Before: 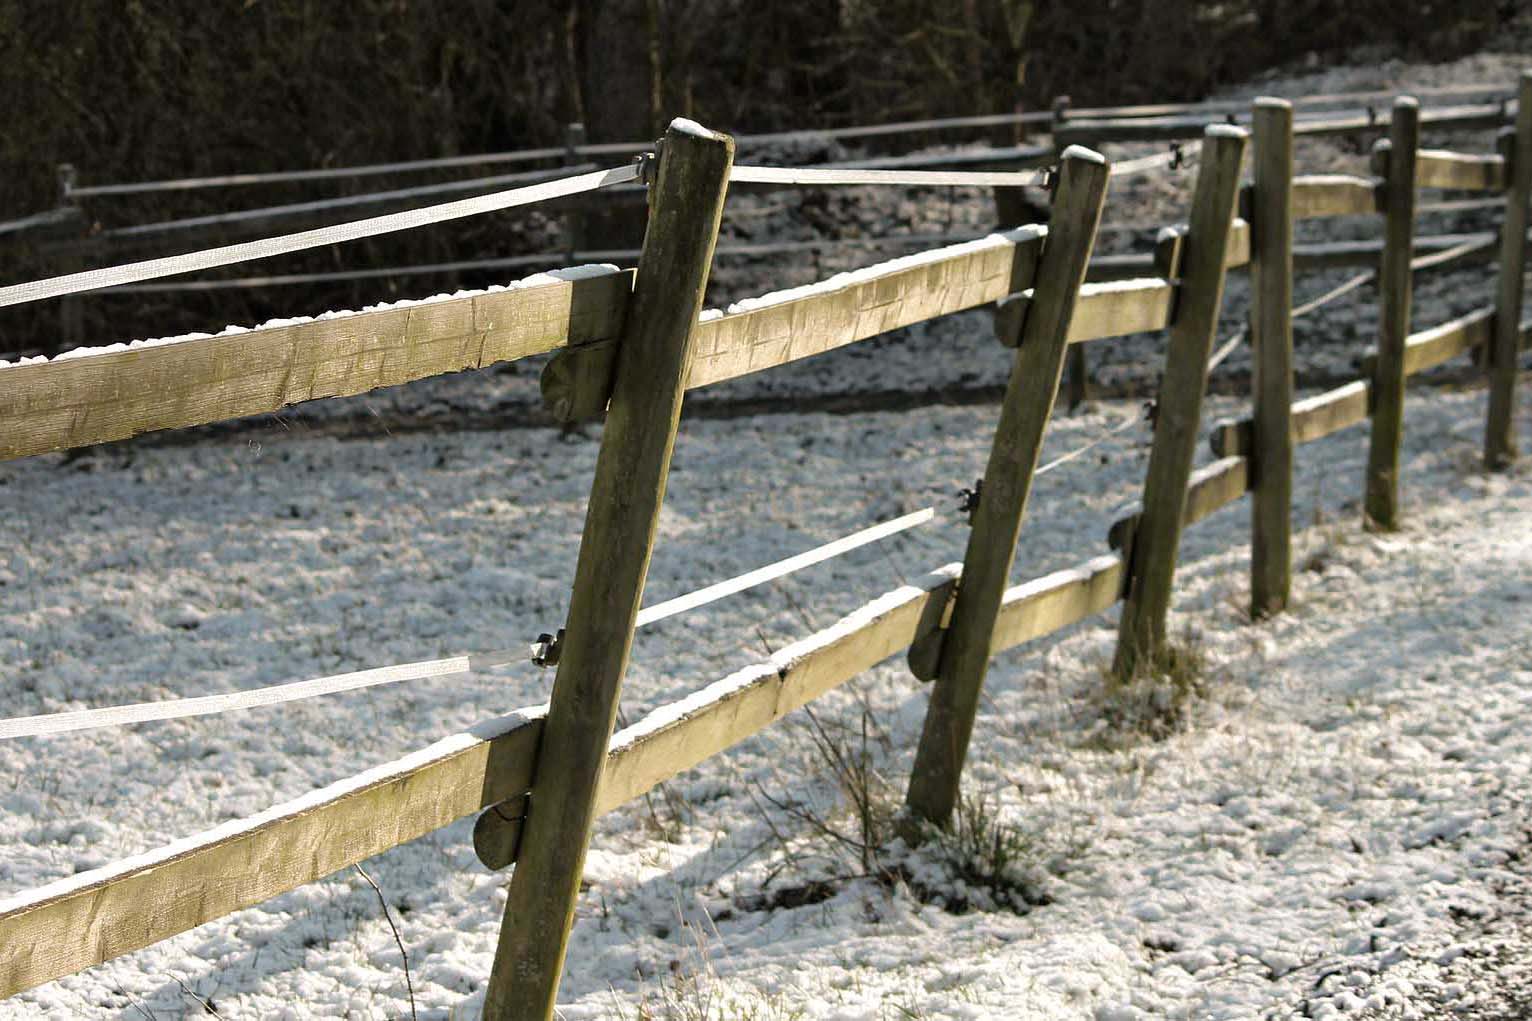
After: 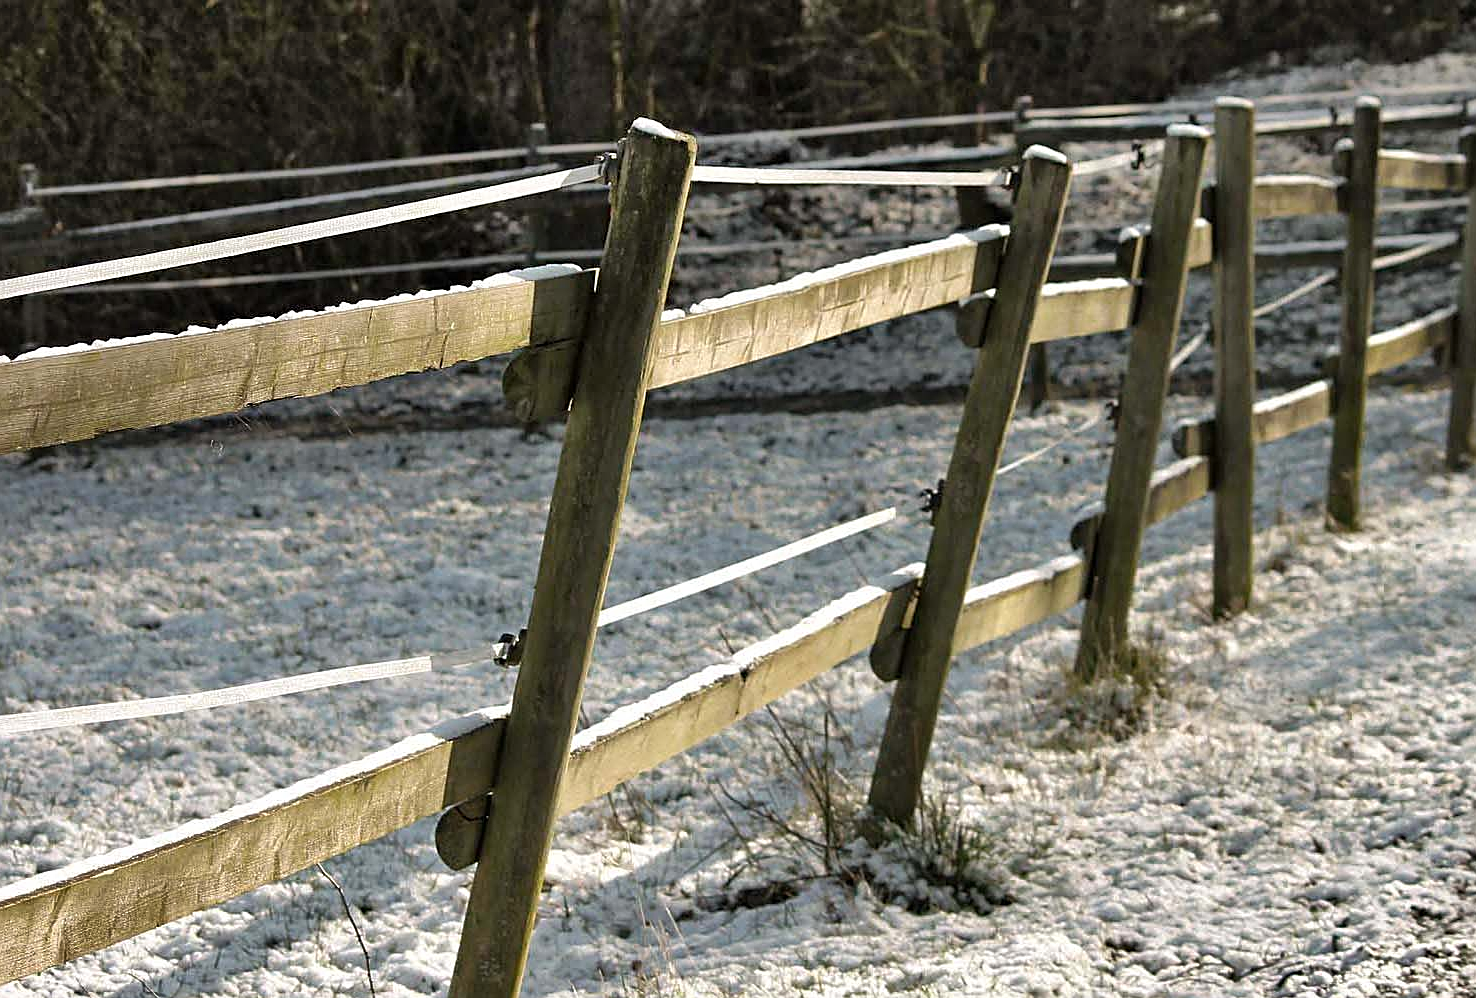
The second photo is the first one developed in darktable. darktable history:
shadows and highlights: low approximation 0.01, soften with gaussian
crop and rotate: left 2.522%, right 1.098%, bottom 2.229%
sharpen: on, module defaults
